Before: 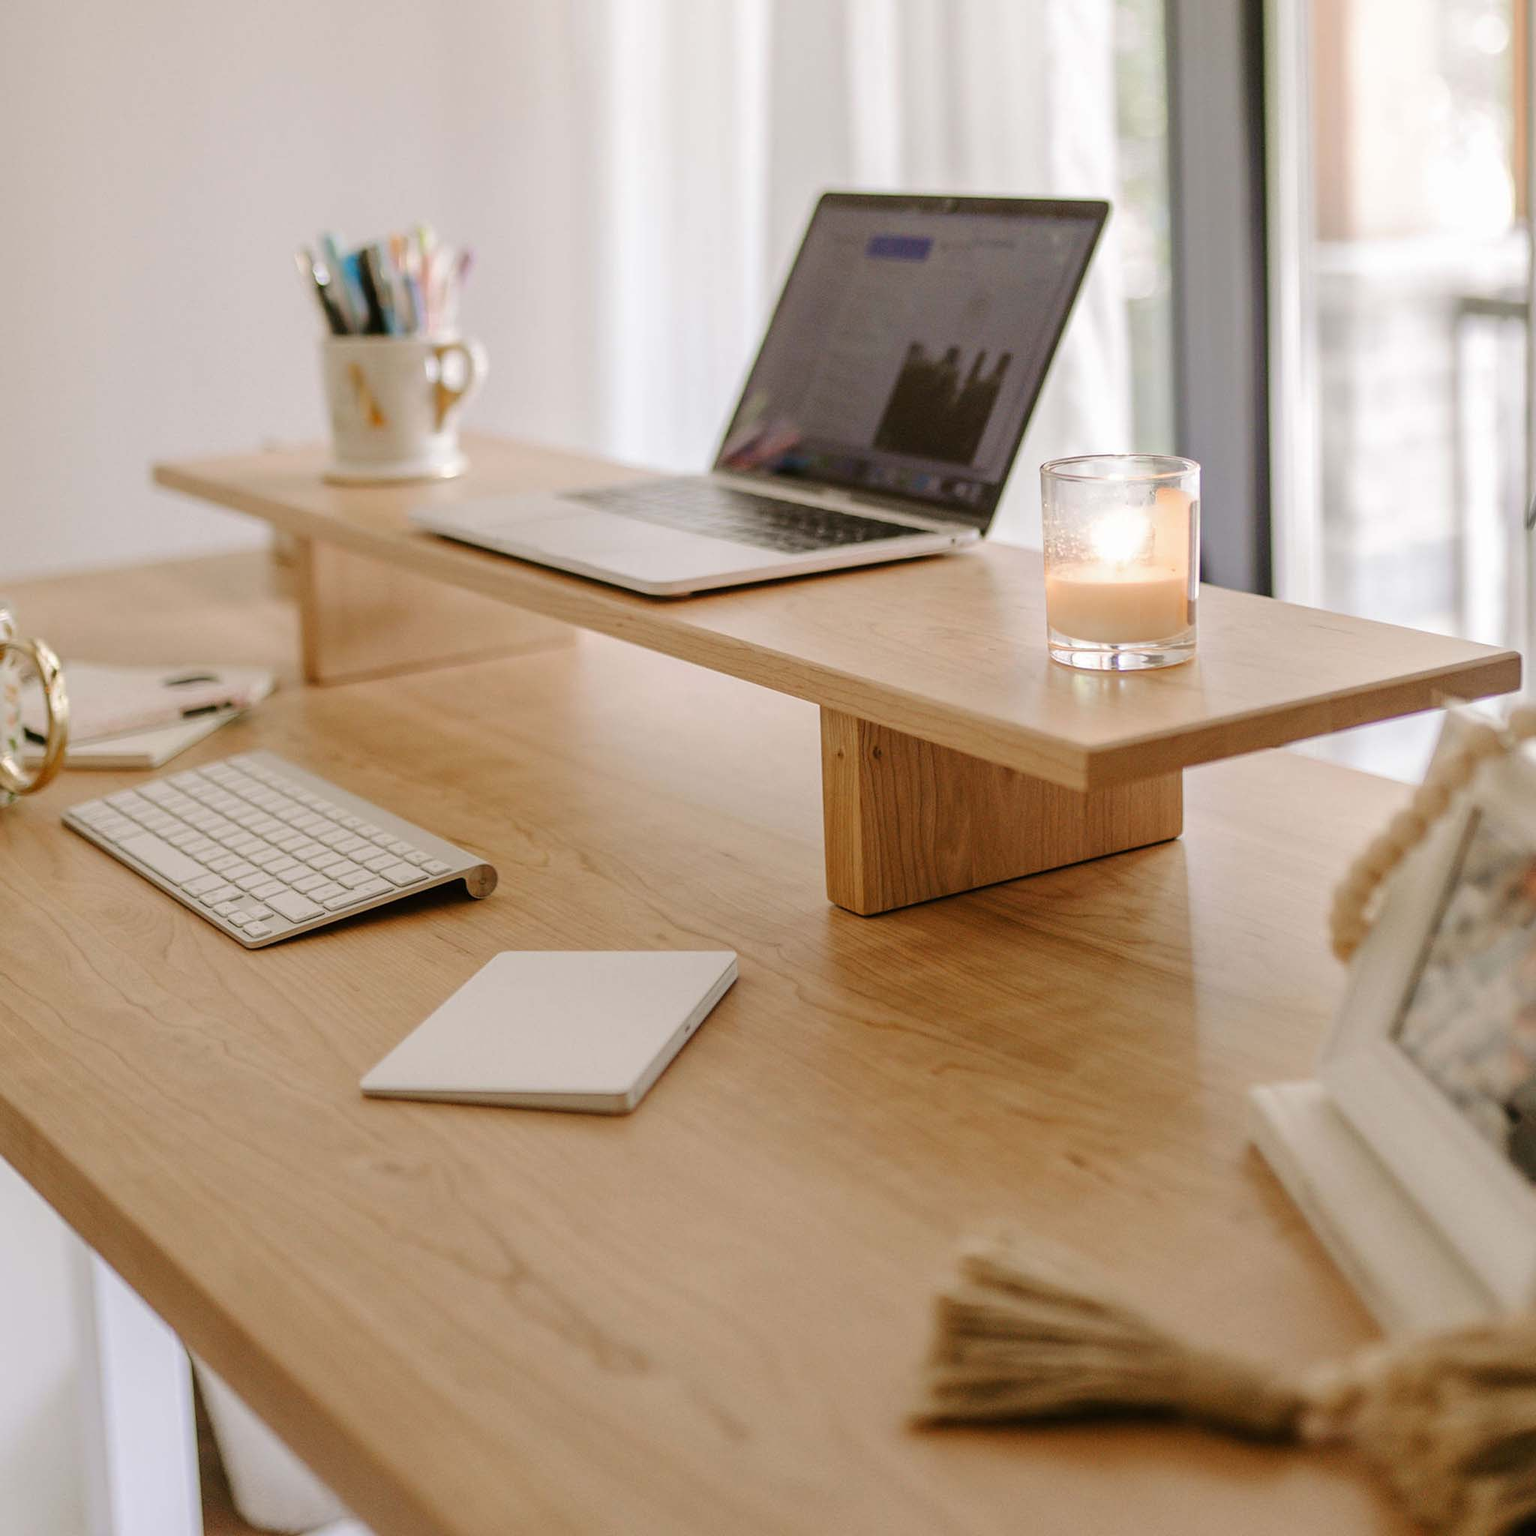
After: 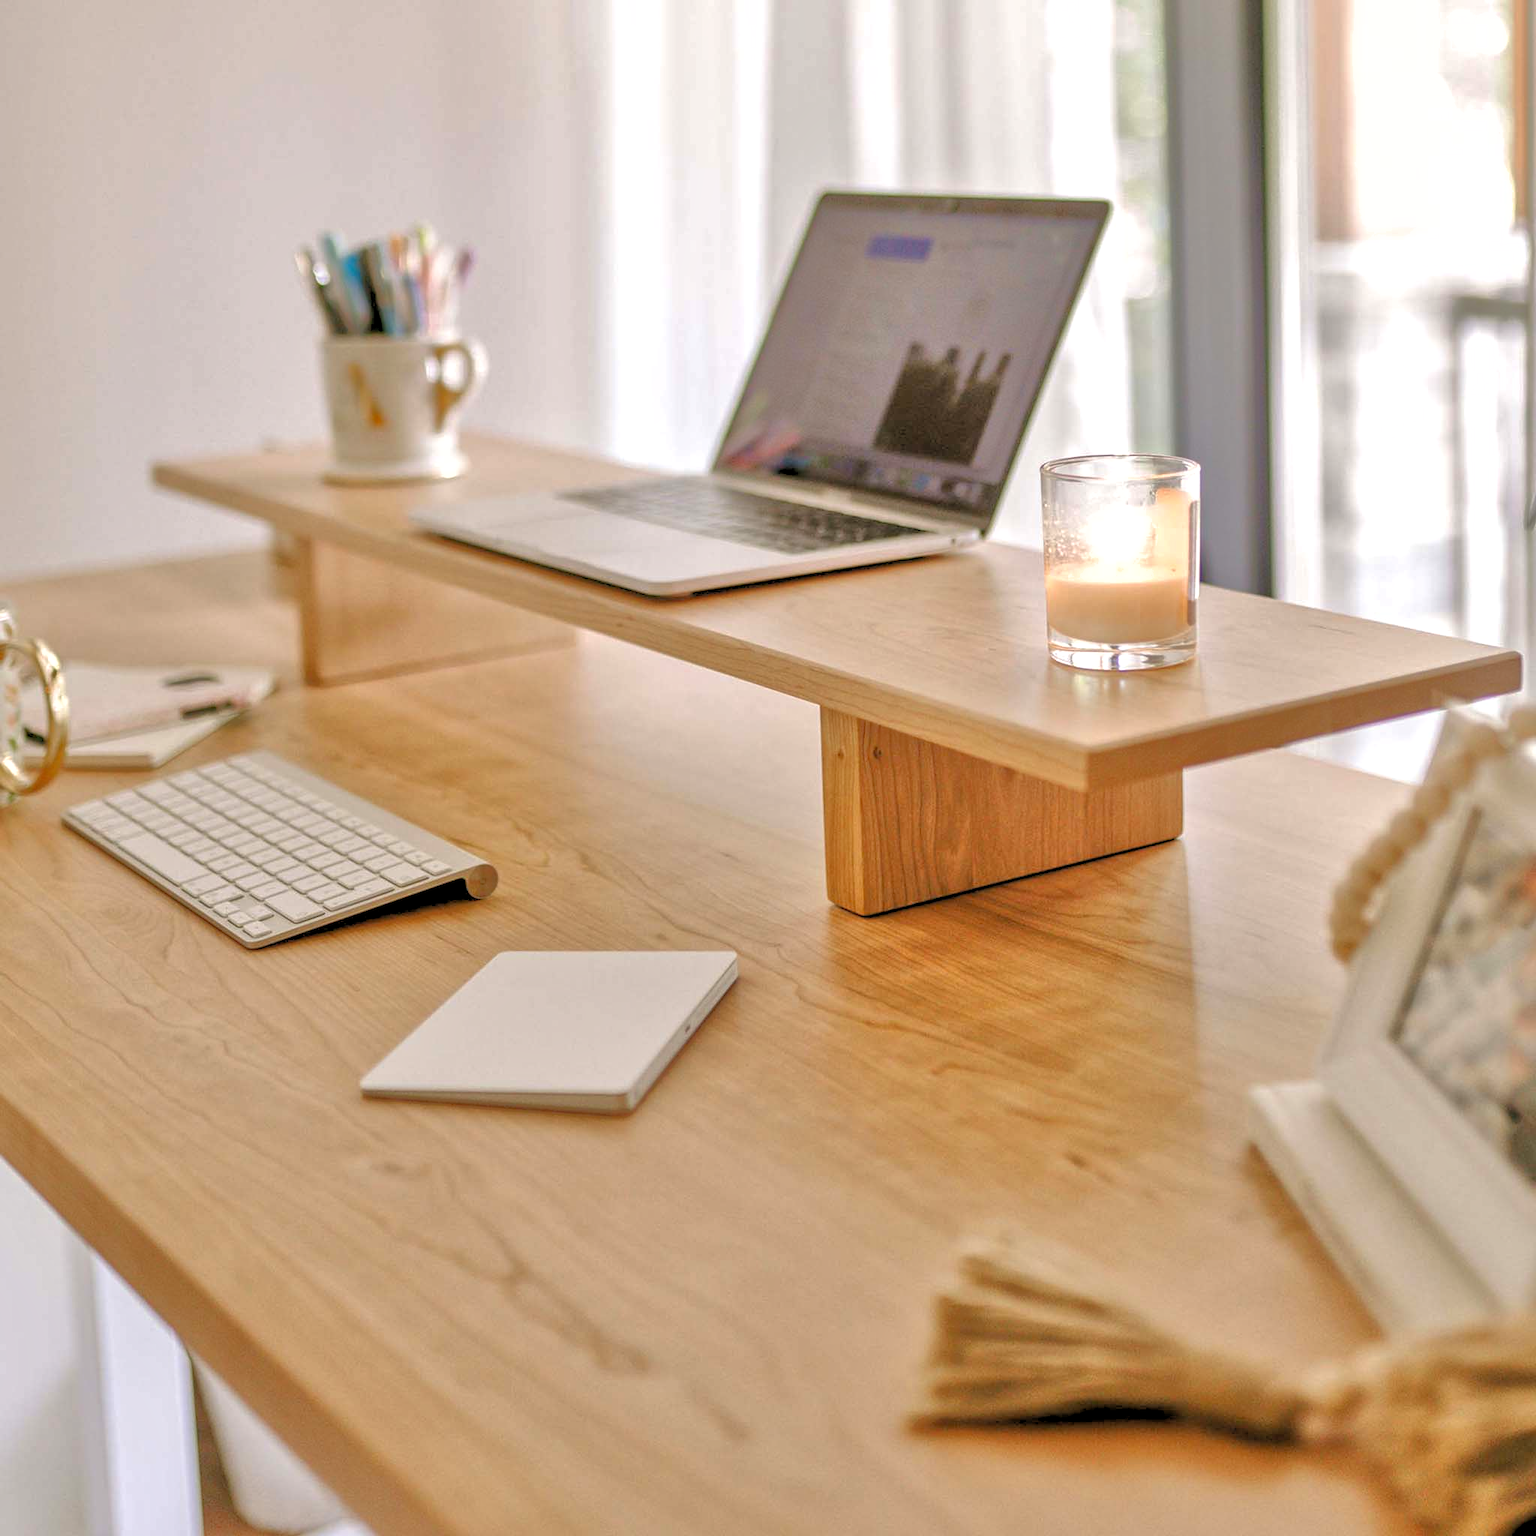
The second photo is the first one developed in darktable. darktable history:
tone equalizer: -7 EV 0.15 EV, -6 EV 0.6 EV, -5 EV 1.15 EV, -4 EV 1.33 EV, -3 EV 1.15 EV, -2 EV 0.6 EV, -1 EV 0.15 EV, mask exposure compensation -0.5 EV
shadows and highlights: on, module defaults
rgb levels: levels [[0.01, 0.419, 0.839], [0, 0.5, 1], [0, 0.5, 1]]
